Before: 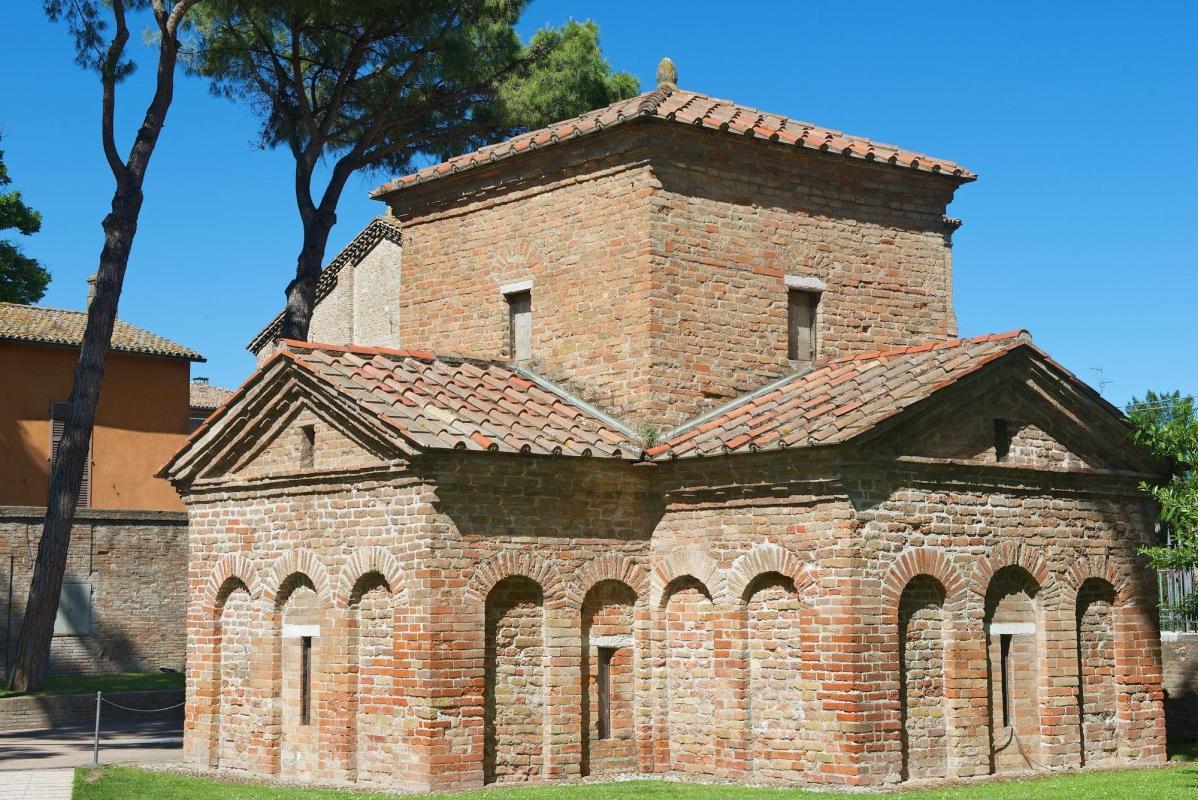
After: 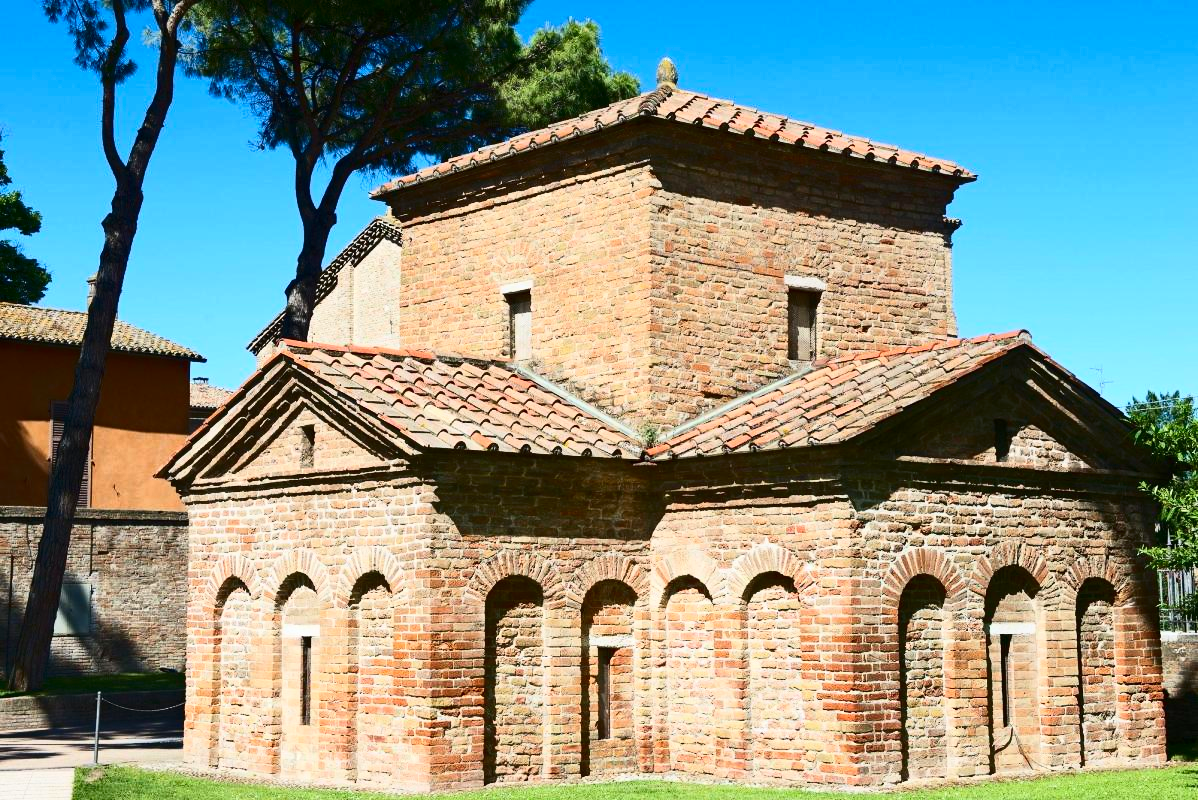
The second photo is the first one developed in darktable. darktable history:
contrast brightness saturation: contrast 0.396, brightness 0.046, saturation 0.248
